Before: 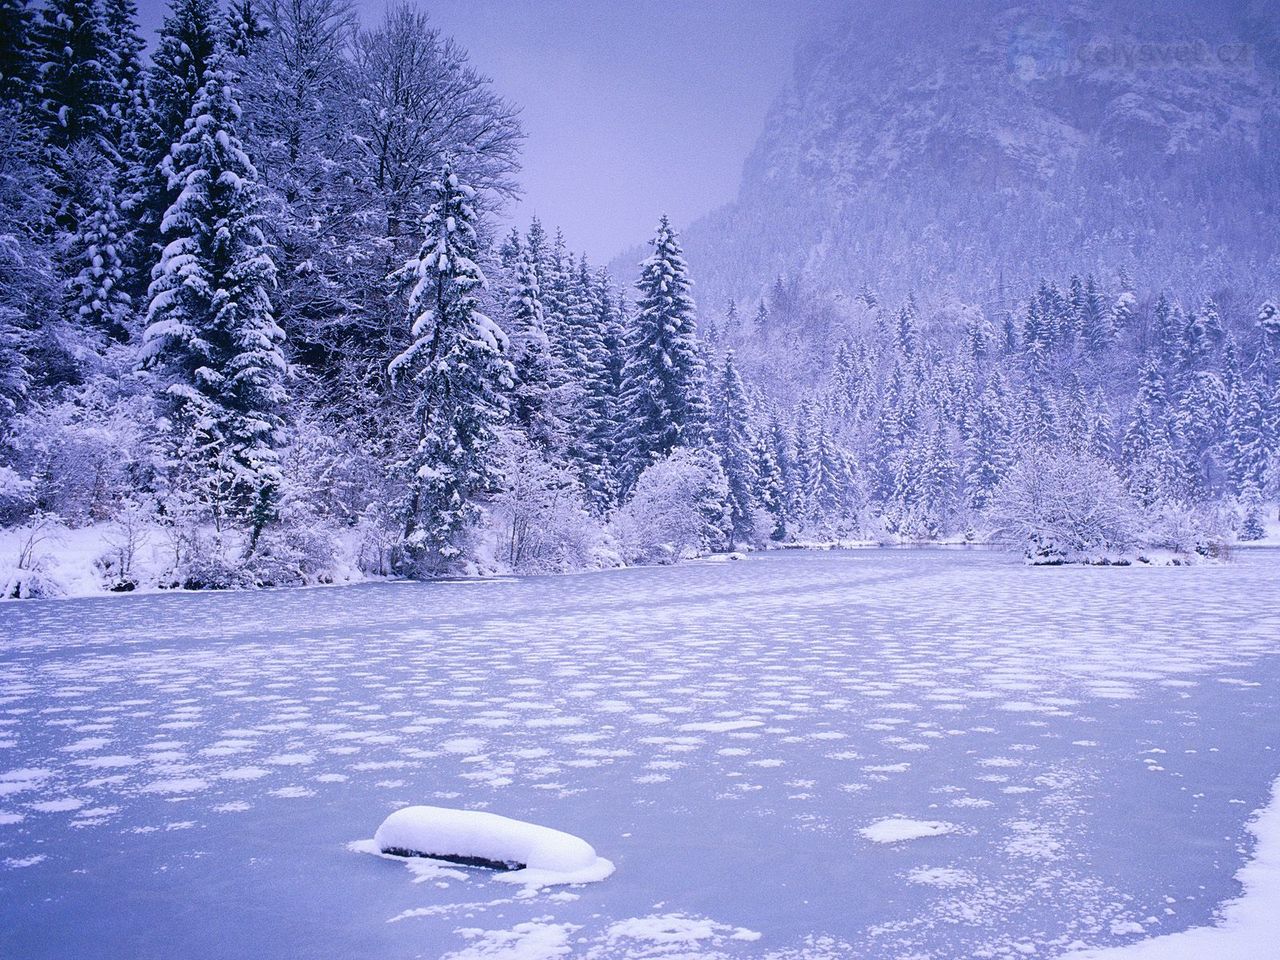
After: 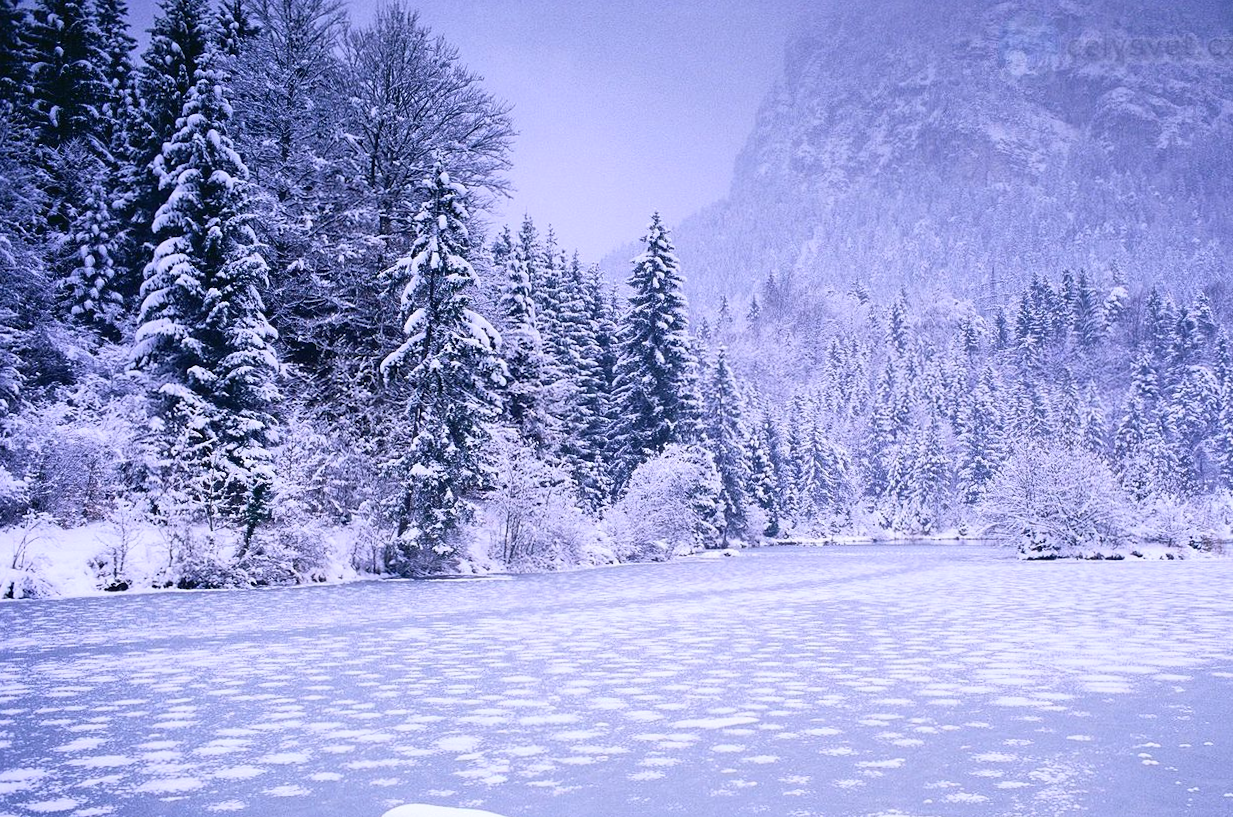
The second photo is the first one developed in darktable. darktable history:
shadows and highlights: radius 125.39, shadows 30.32, highlights -30.85, low approximation 0.01, soften with gaussian
contrast brightness saturation: contrast 0.243, brightness 0.087
crop and rotate: angle 0.304°, left 0.223%, right 2.758%, bottom 14.213%
